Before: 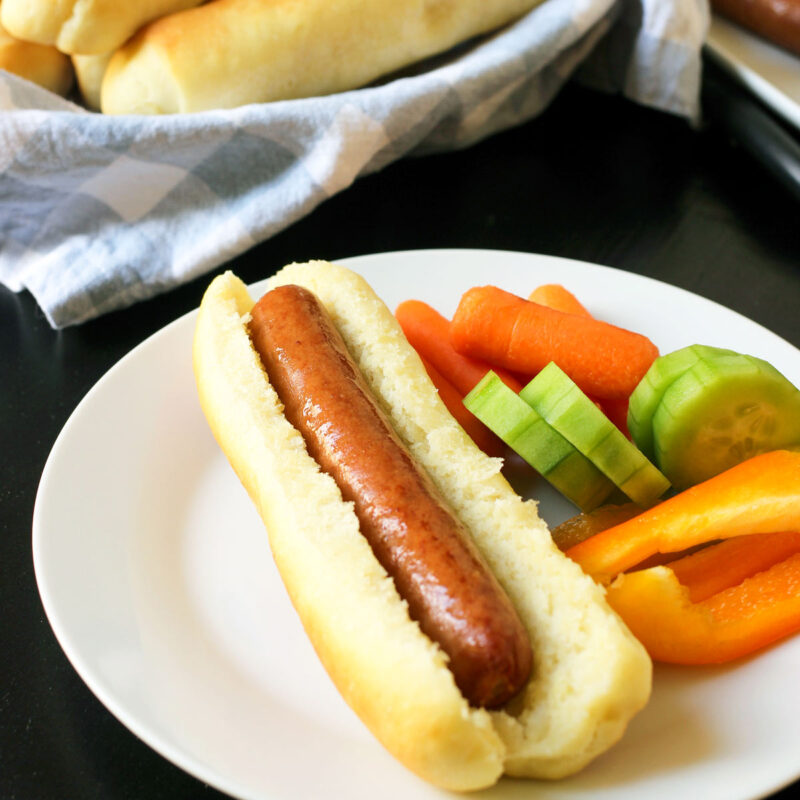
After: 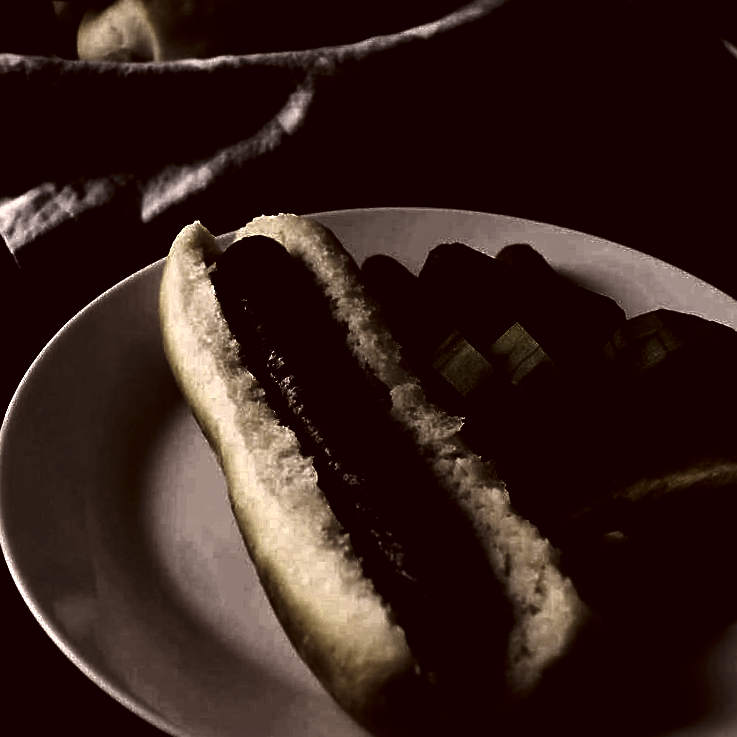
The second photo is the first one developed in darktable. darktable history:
color correction: highlights a* 10.21, highlights b* 9.79, shadows a* 8.61, shadows b* 7.88, saturation 0.8
crop and rotate: angle -1.96°, left 3.097%, top 4.154%, right 1.586%, bottom 0.529%
levels: levels [0.721, 0.937, 0.997]
base curve: exposure shift 0, preserve colors none
sharpen: amount 0.2
